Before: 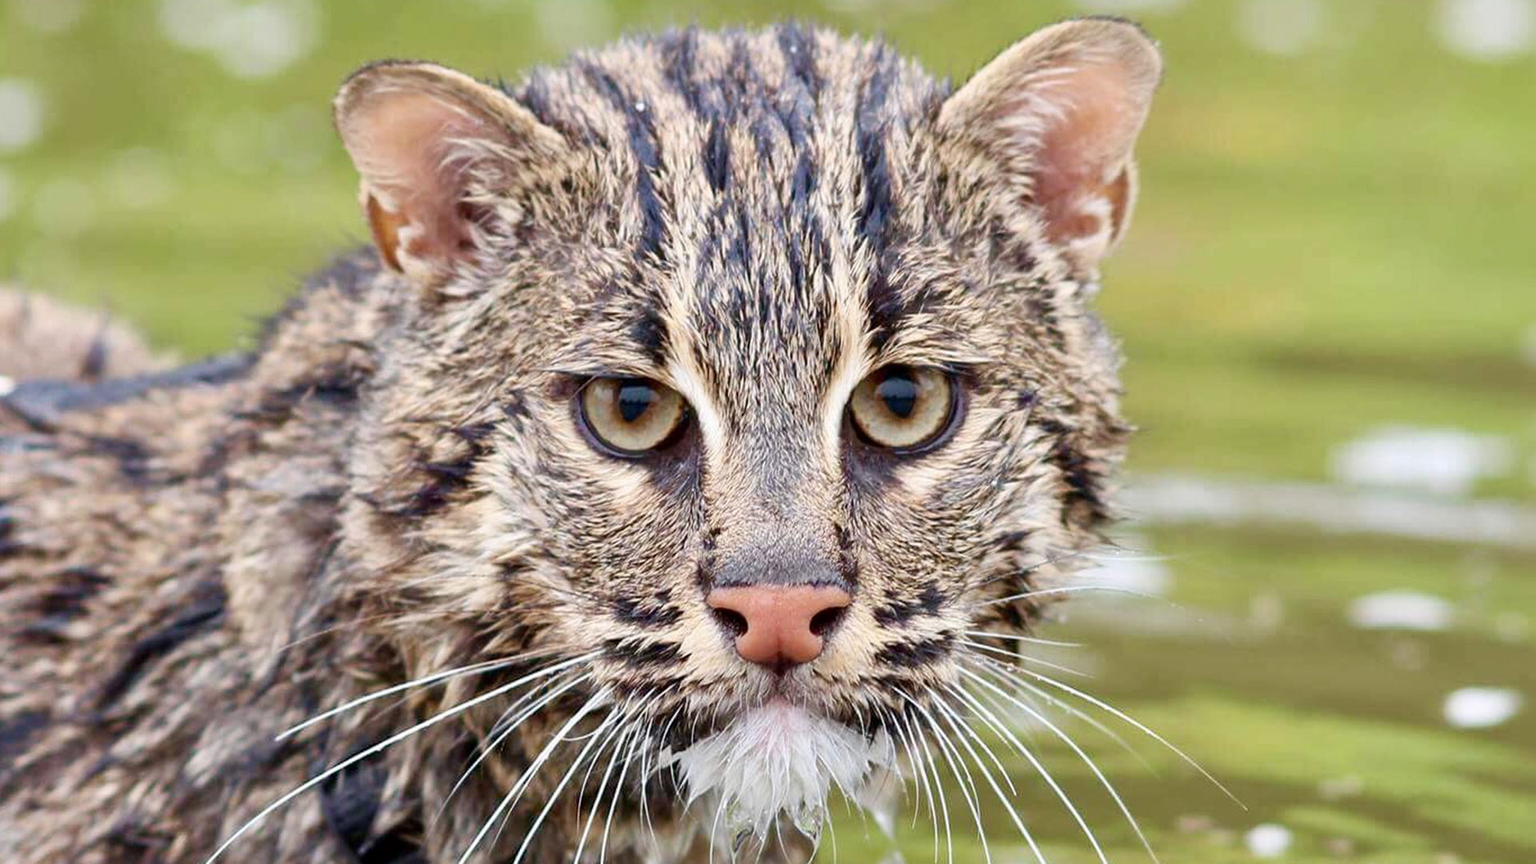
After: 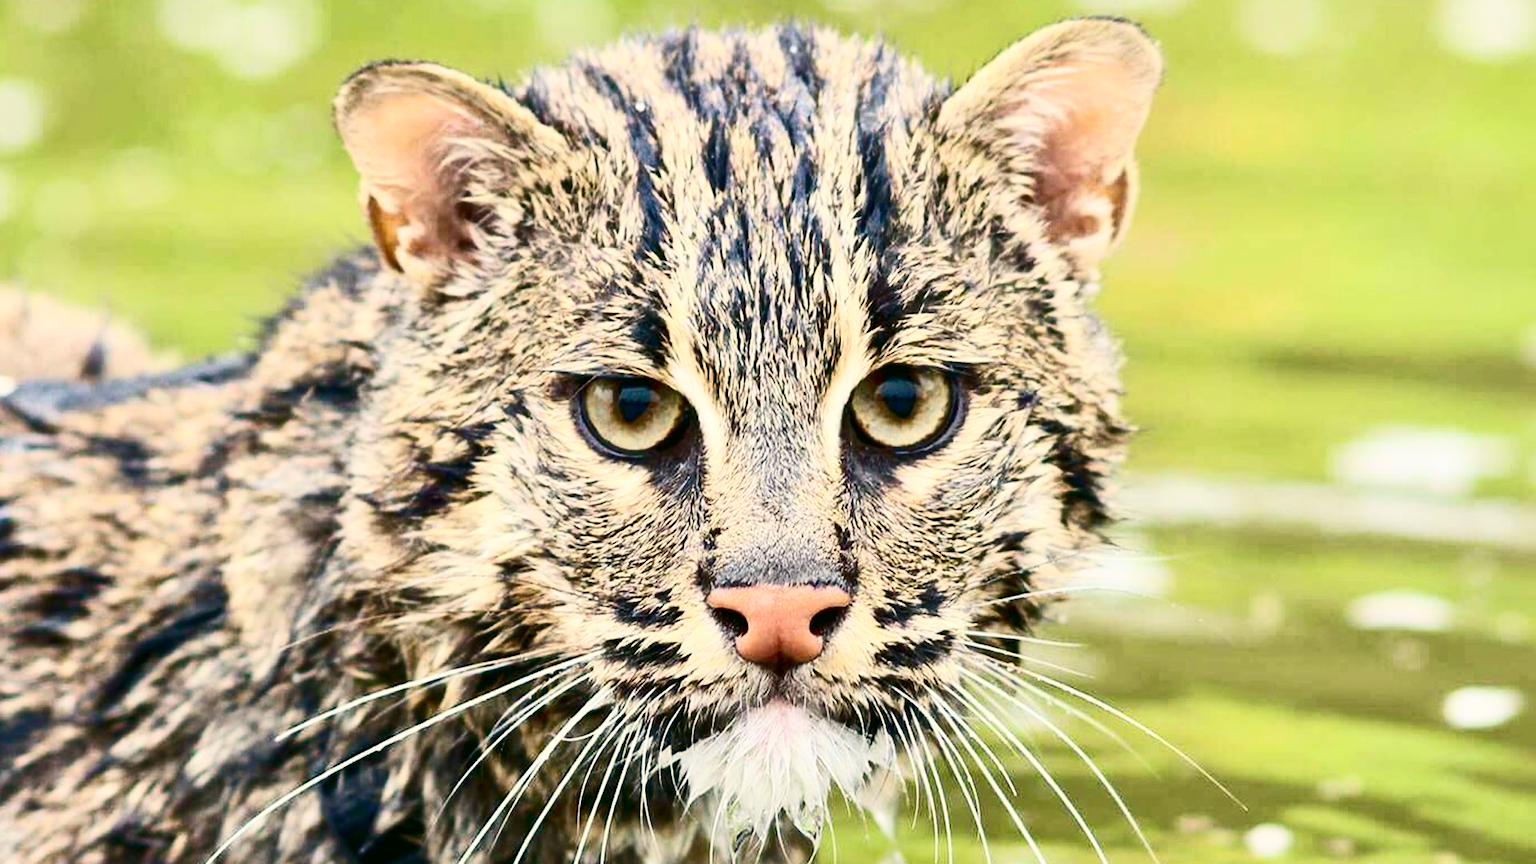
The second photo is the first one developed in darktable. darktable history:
contrast brightness saturation: contrast 0.4, brightness 0.1, saturation 0.21
color correction: highlights a* -0.482, highlights b* 9.48, shadows a* -9.48, shadows b* 0.803
